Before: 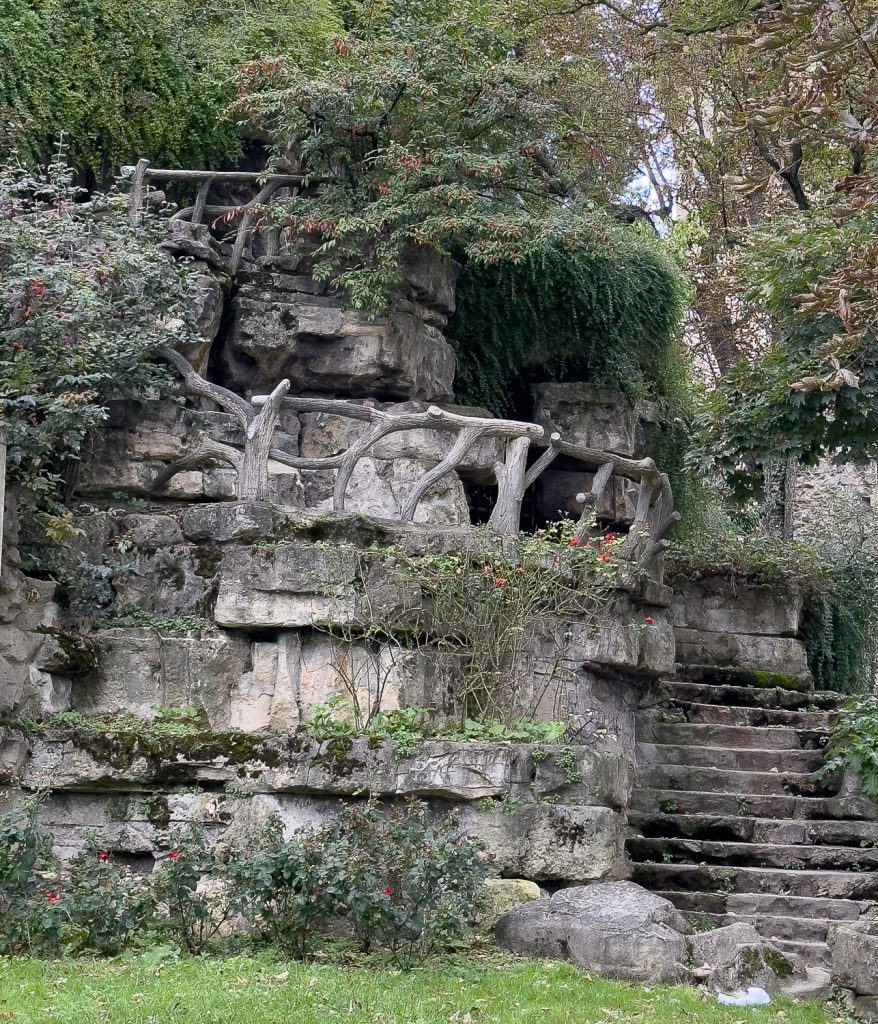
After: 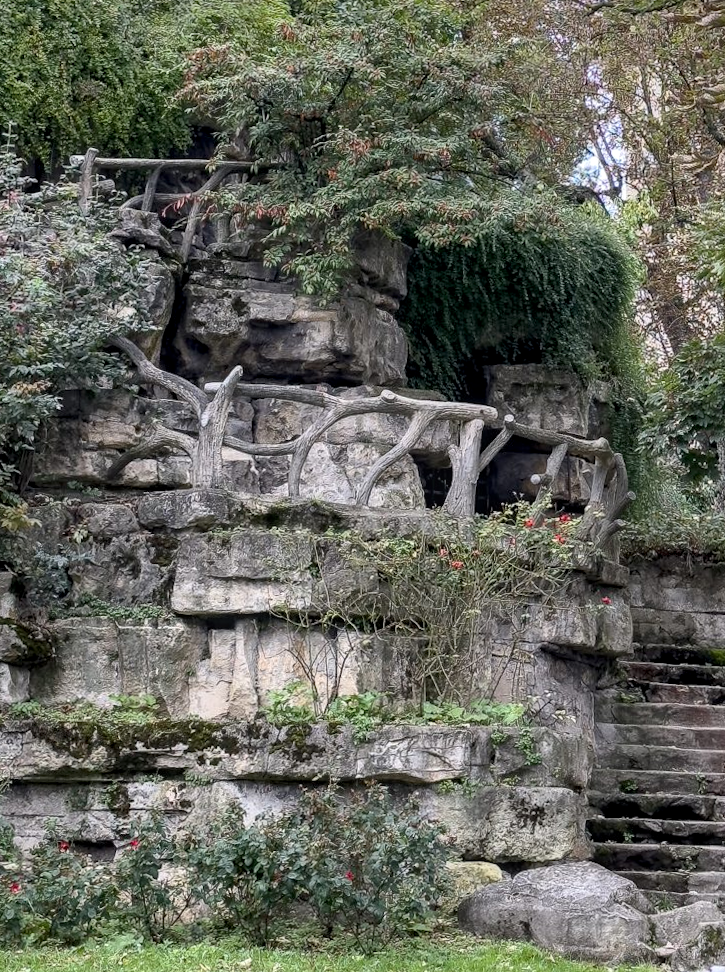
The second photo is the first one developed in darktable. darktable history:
crop and rotate: angle 1°, left 4.281%, top 0.642%, right 11.383%, bottom 2.486%
local contrast: on, module defaults
